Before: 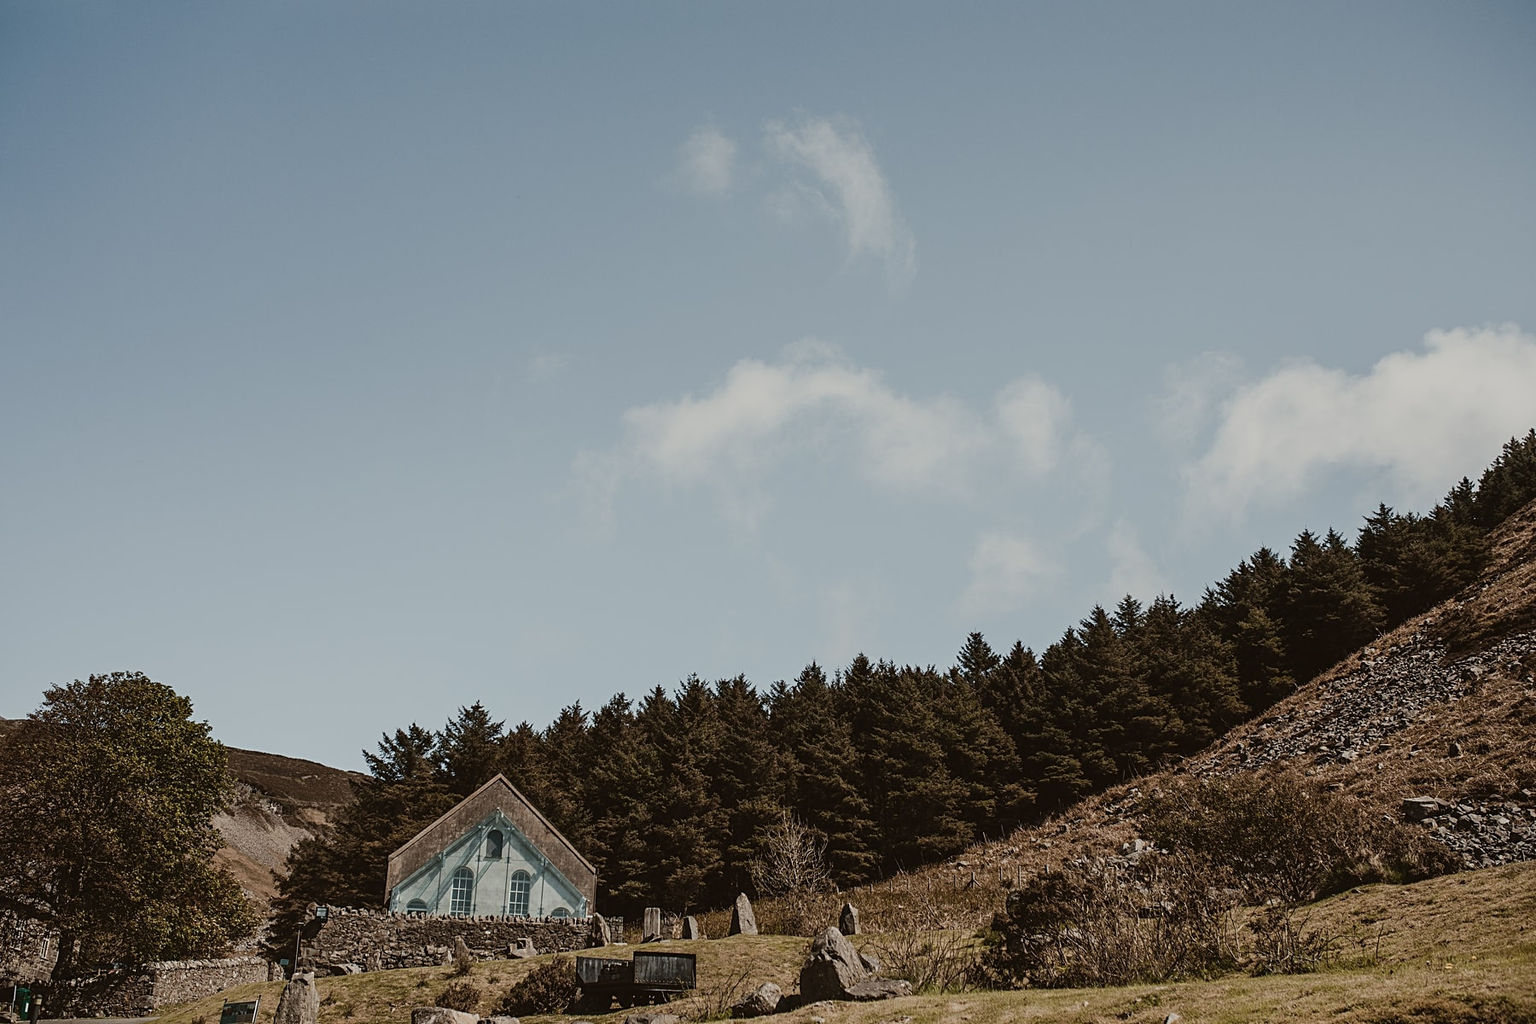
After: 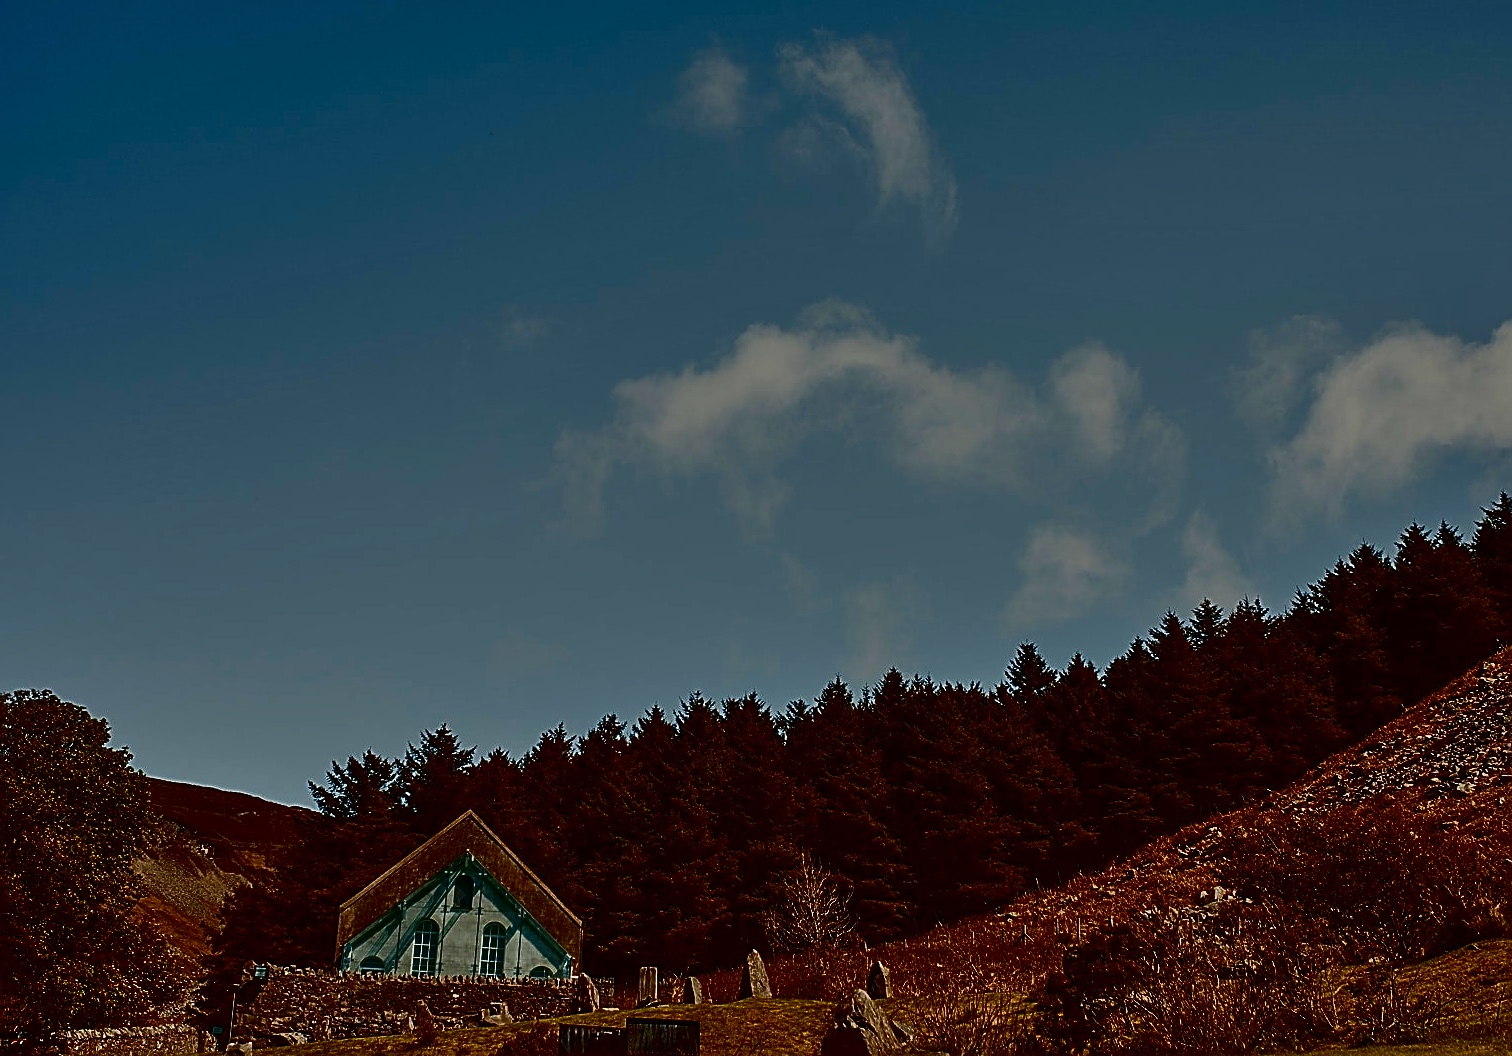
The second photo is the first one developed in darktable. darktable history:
sharpen: on, module defaults
crop: left 6.455%, top 8.122%, right 9.529%, bottom 3.86%
contrast brightness saturation: brightness -0.996, saturation 0.99
shadows and highlights: shadows 43.56, white point adjustment -1.54, soften with gaussian
